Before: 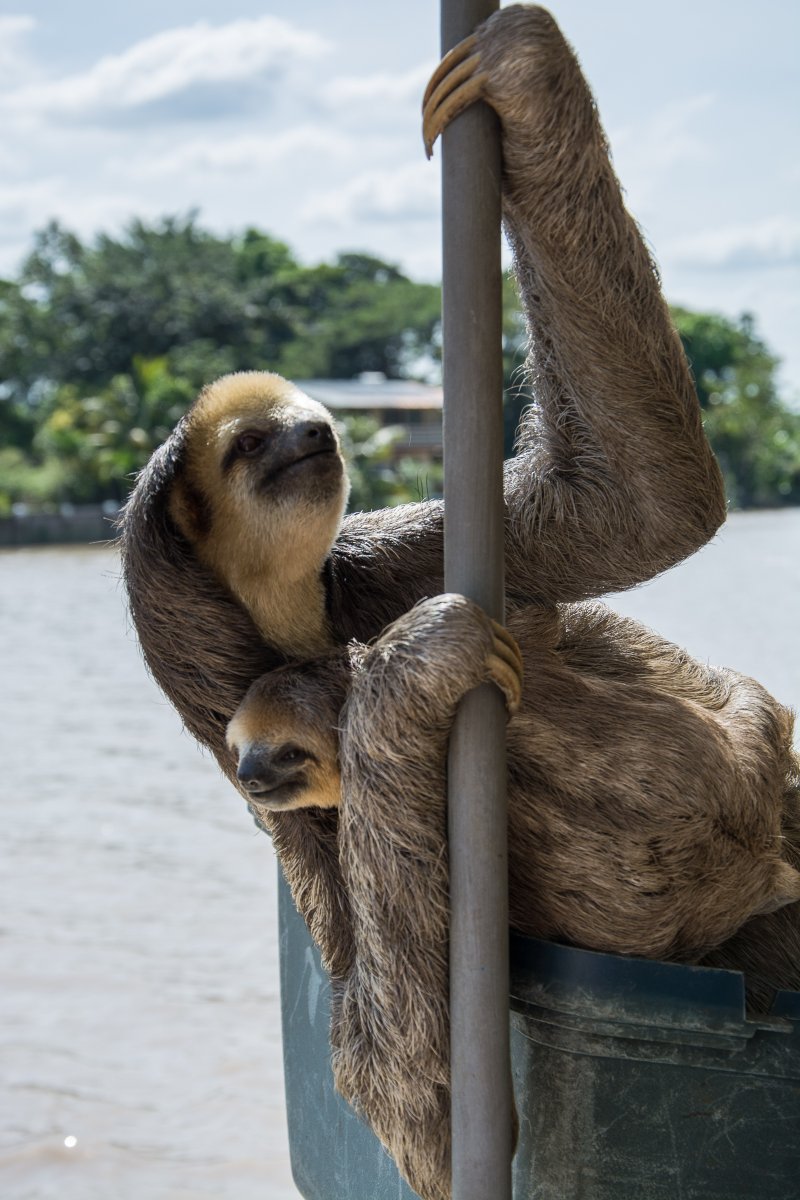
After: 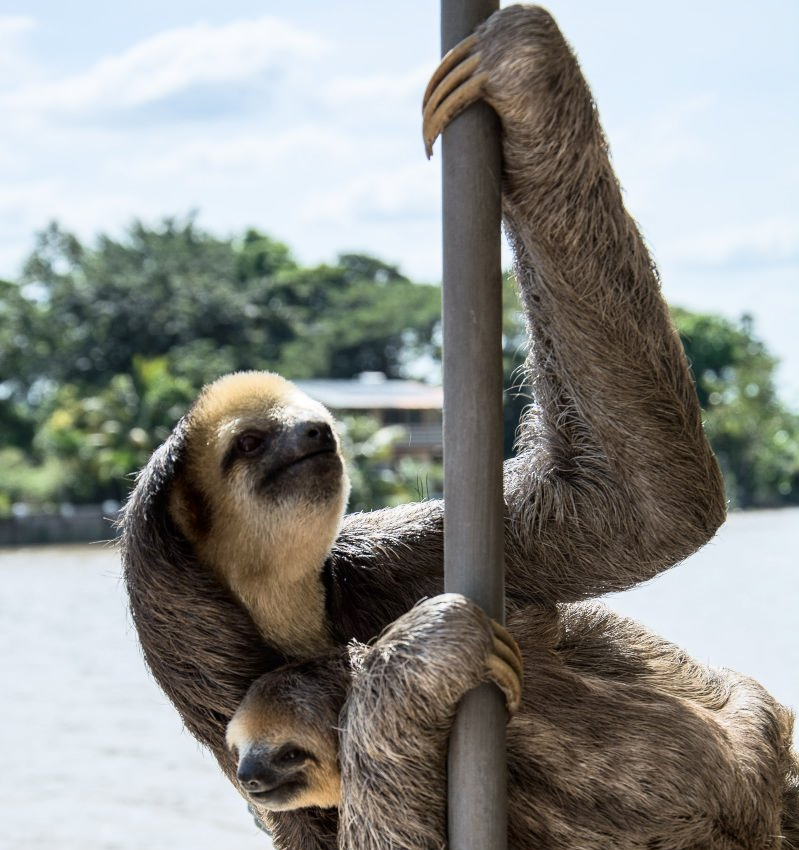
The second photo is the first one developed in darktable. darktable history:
tone curve: curves: ch0 [(0, 0) (0.004, 0.001) (0.02, 0.008) (0.218, 0.218) (0.664, 0.774) (0.832, 0.914) (1, 1)], color space Lab, independent channels, preserve colors none
crop: right 0%, bottom 29.122%
